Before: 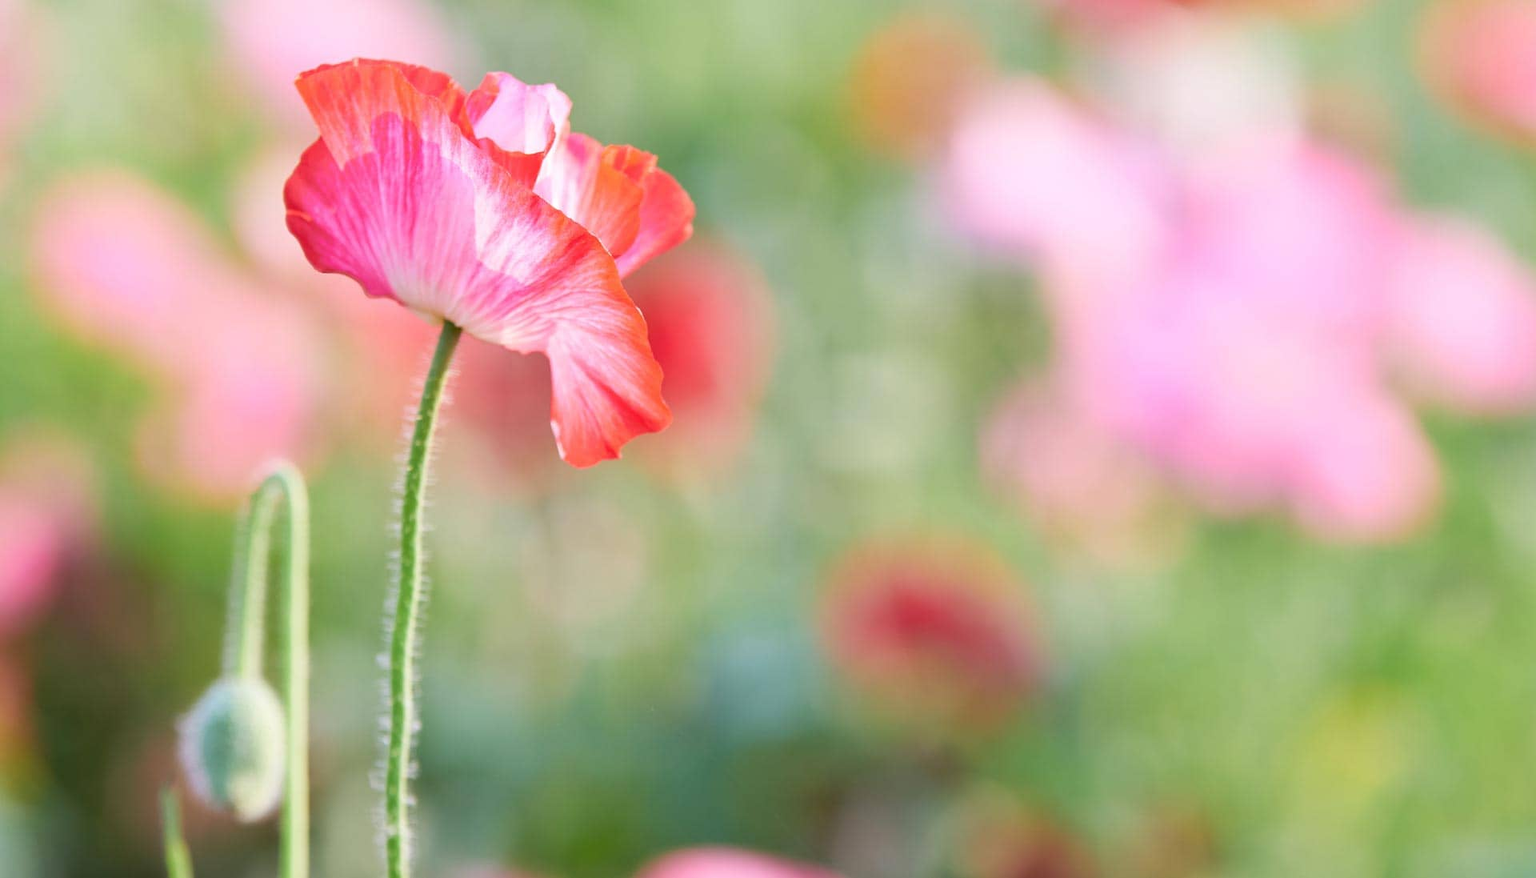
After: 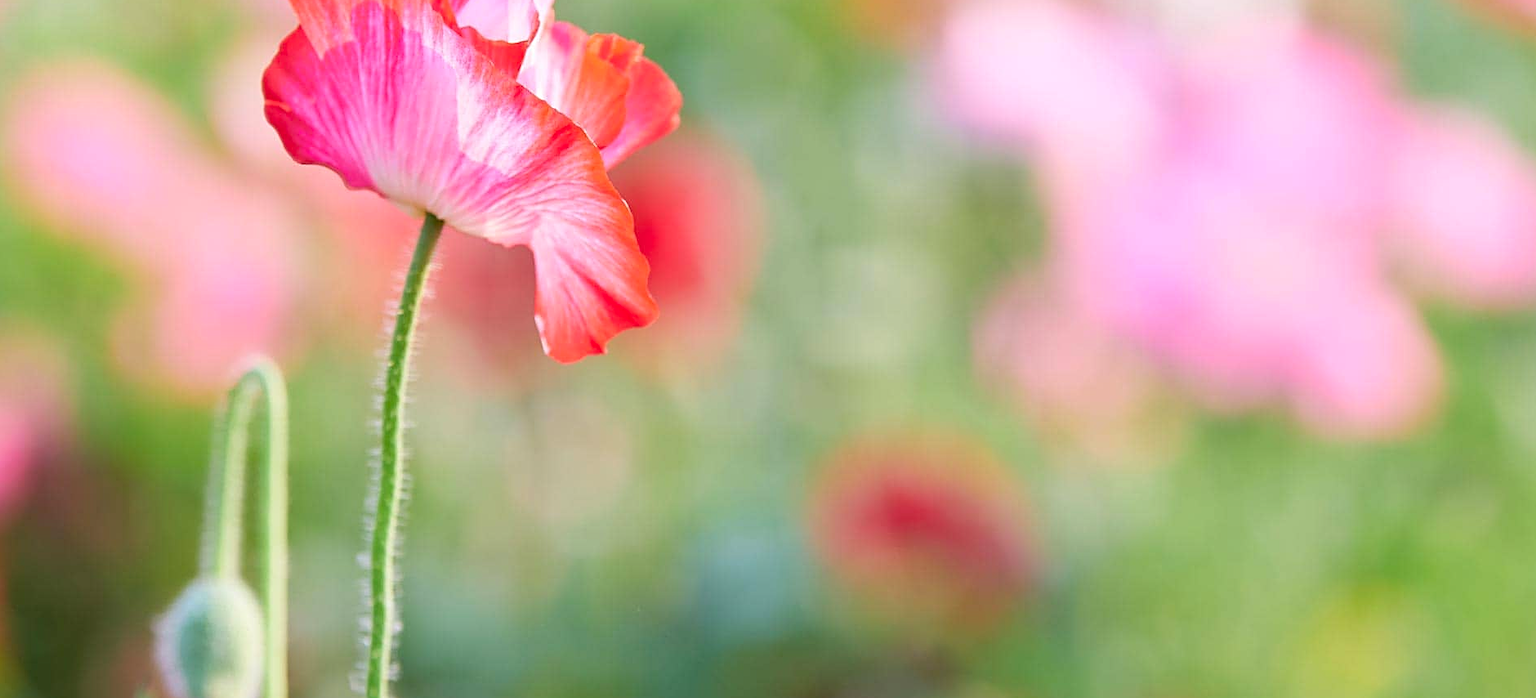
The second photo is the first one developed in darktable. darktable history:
contrast brightness saturation: saturation 0.1
crop and rotate: left 1.814%, top 12.818%, right 0.25%, bottom 9.225%
sharpen: on, module defaults
